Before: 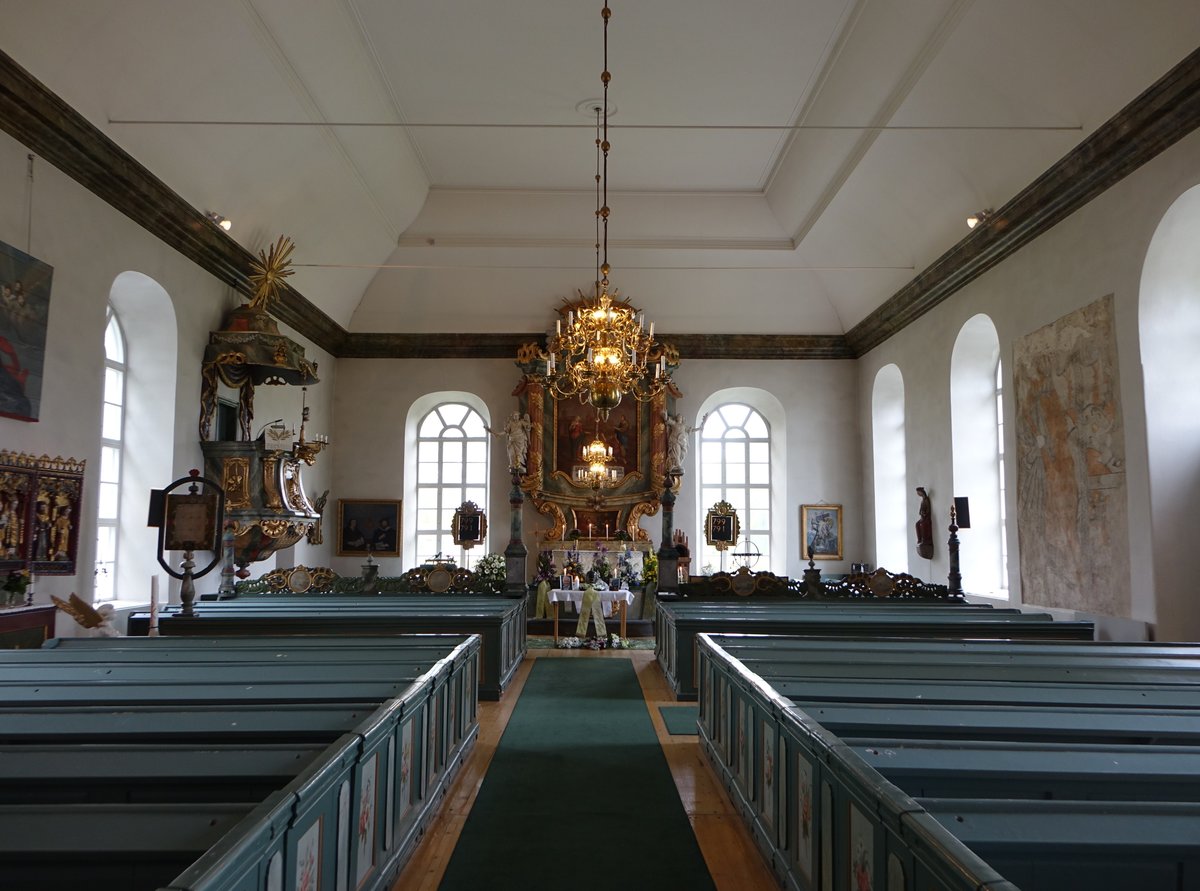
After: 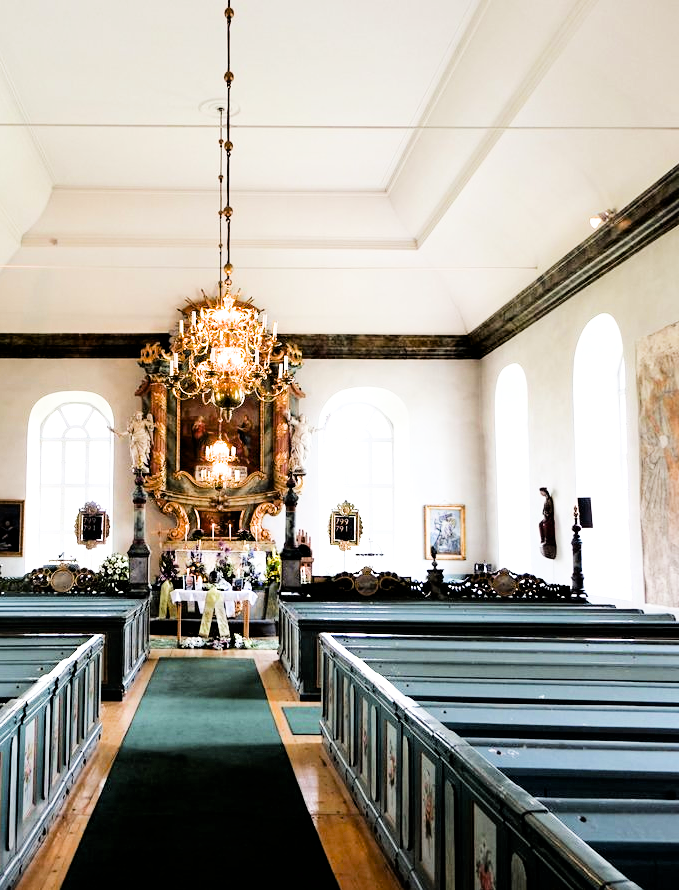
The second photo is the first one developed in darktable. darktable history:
crop: left 31.458%, top 0%, right 11.876%
exposure: black level correction 0.005, exposure 2.084 EV, compensate highlight preservation false
filmic rgb: black relative exposure -5 EV, hardness 2.88, contrast 1.3, highlights saturation mix -30%
tone equalizer: -8 EV -0.417 EV, -7 EV -0.389 EV, -6 EV -0.333 EV, -5 EV -0.222 EV, -3 EV 0.222 EV, -2 EV 0.333 EV, -1 EV 0.389 EV, +0 EV 0.417 EV, edges refinement/feathering 500, mask exposure compensation -1.57 EV, preserve details no
